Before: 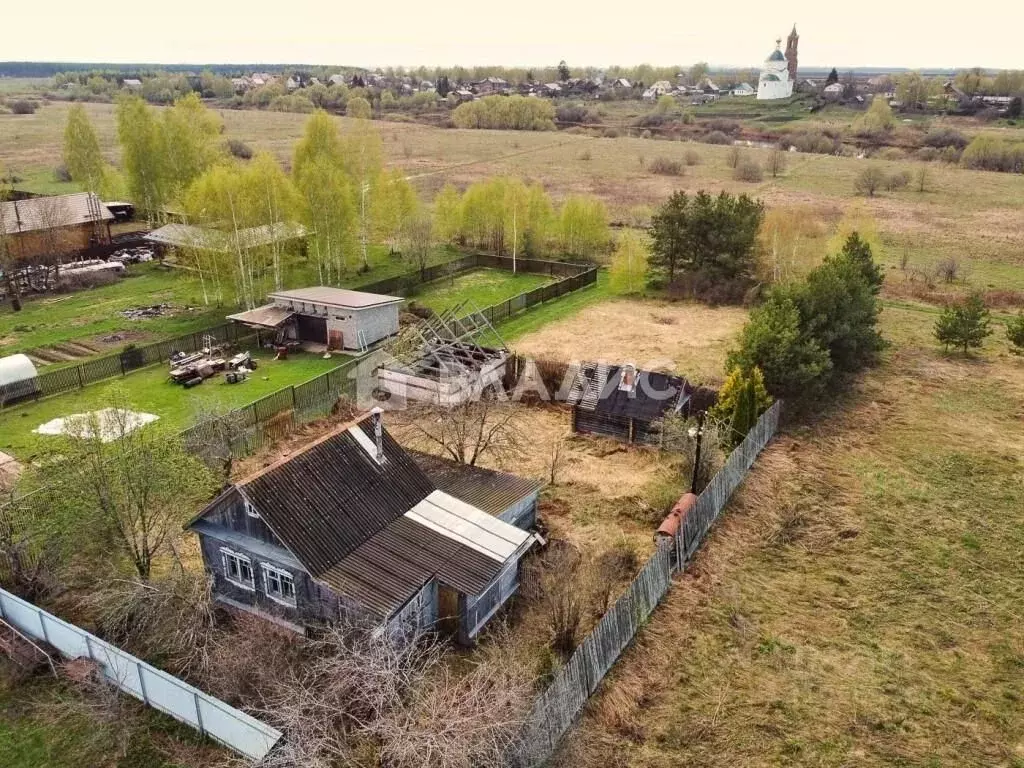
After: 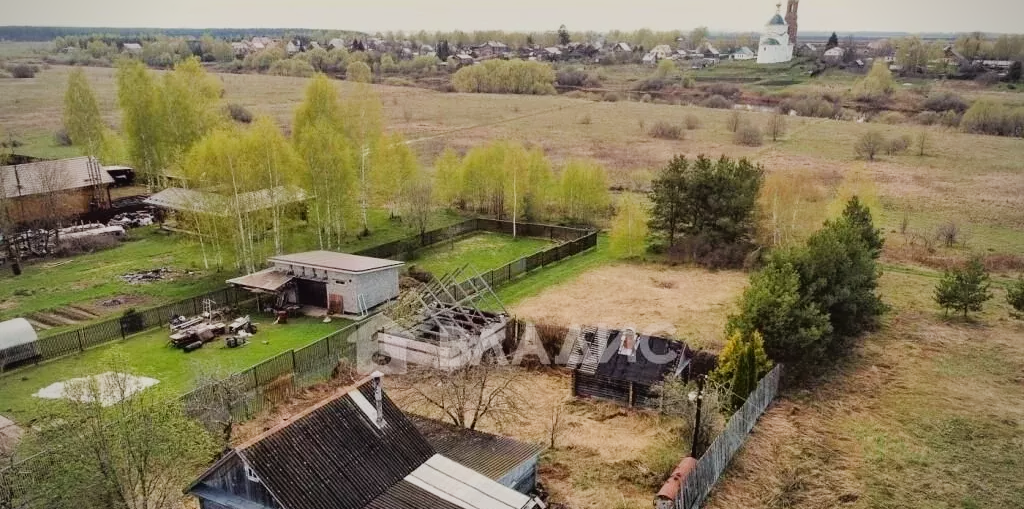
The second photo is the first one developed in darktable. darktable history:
tone curve: curves: ch0 [(0, 0.024) (0.119, 0.146) (0.474, 0.464) (0.718, 0.721) (0.817, 0.839) (1, 0.998)]; ch1 [(0, 0) (0.377, 0.416) (0.439, 0.451) (0.477, 0.477) (0.501, 0.504) (0.538, 0.544) (0.58, 0.602) (0.664, 0.676) (0.783, 0.804) (1, 1)]; ch2 [(0, 0) (0.38, 0.405) (0.463, 0.456) (0.498, 0.497) (0.524, 0.535) (0.578, 0.576) (0.648, 0.665) (1, 1)]
filmic rgb: black relative exposure -9.19 EV, white relative exposure 6.82 EV, threshold 3.04 EV, hardness 3.09, contrast 1.054, enable highlight reconstruction true
tone equalizer: -7 EV 0.112 EV
crop and rotate: top 4.787%, bottom 28.895%
vignetting: fall-off radius 61.18%
